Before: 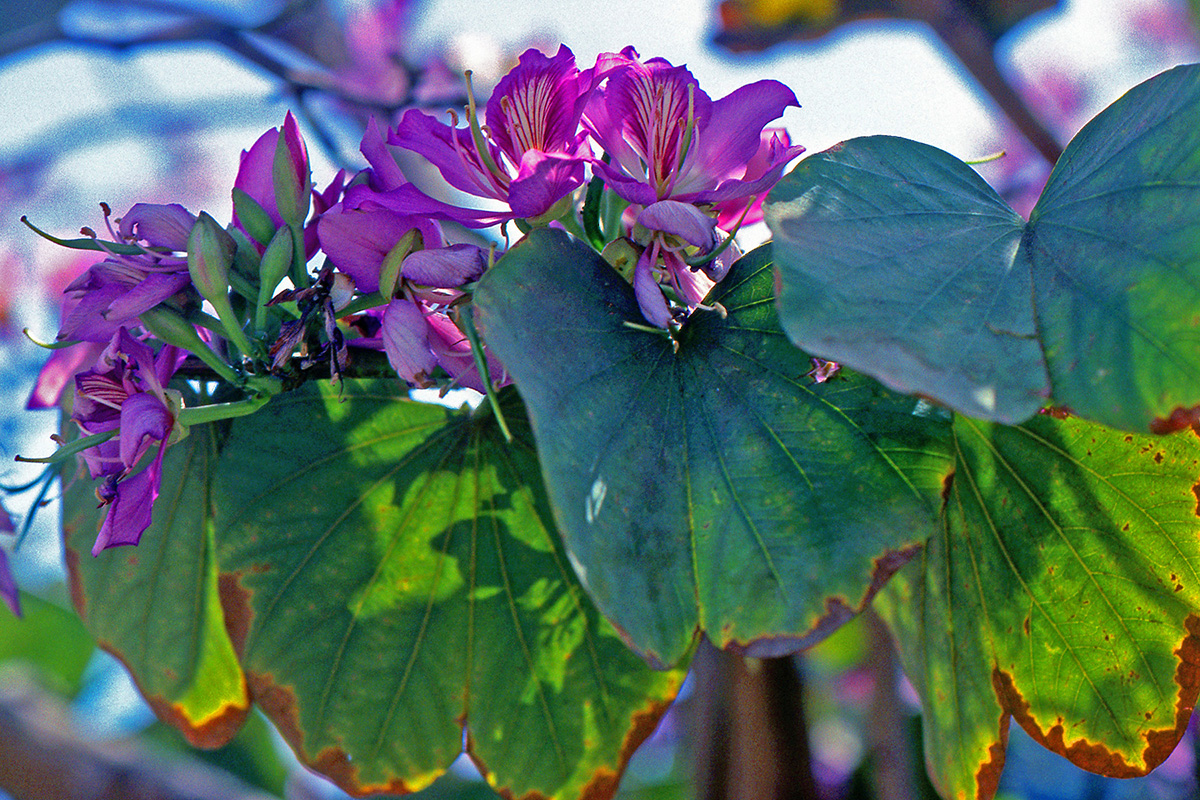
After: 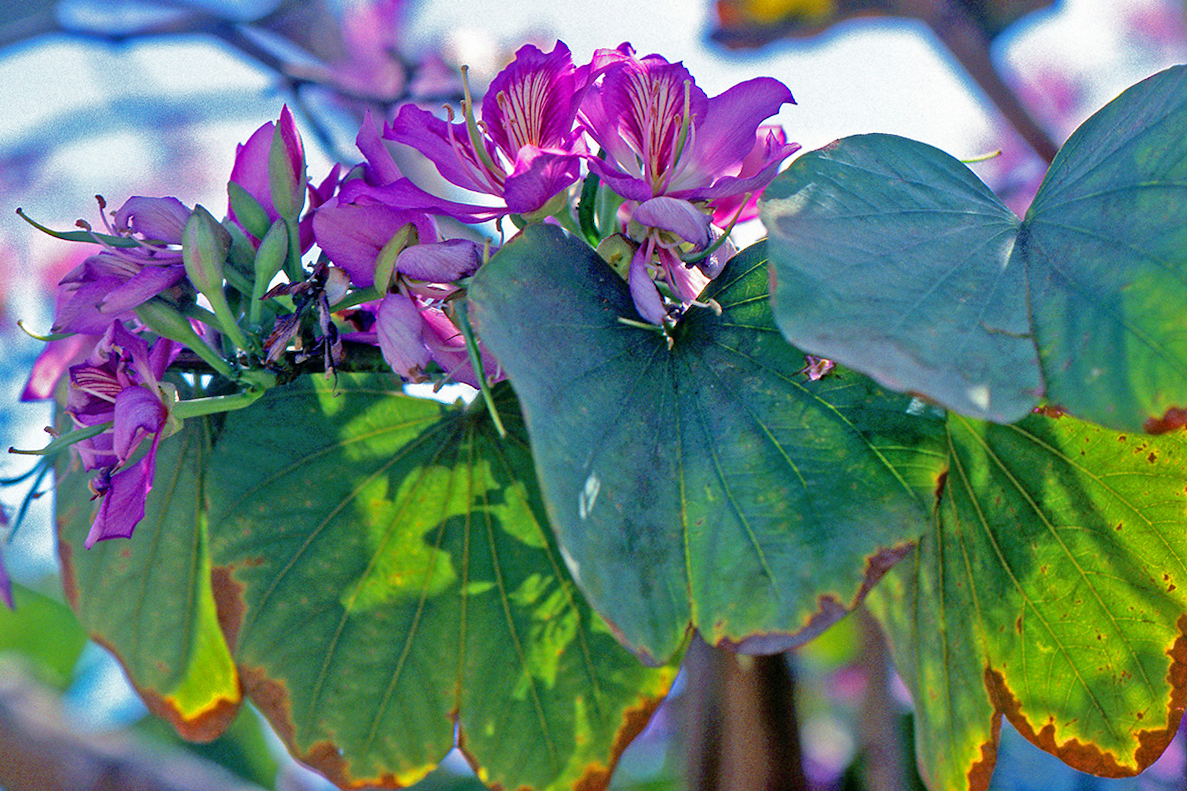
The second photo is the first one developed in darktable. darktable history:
crop and rotate: angle -0.402°
